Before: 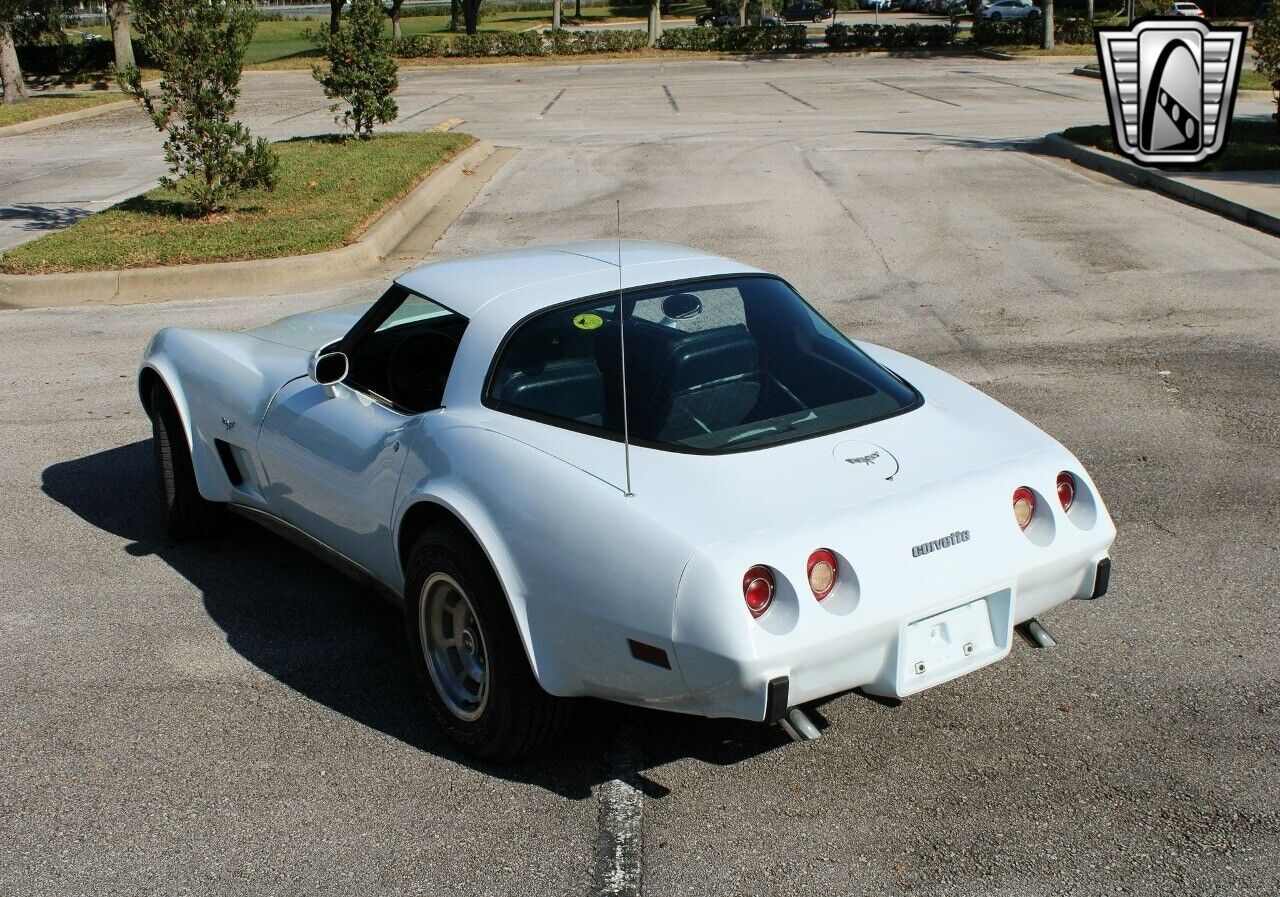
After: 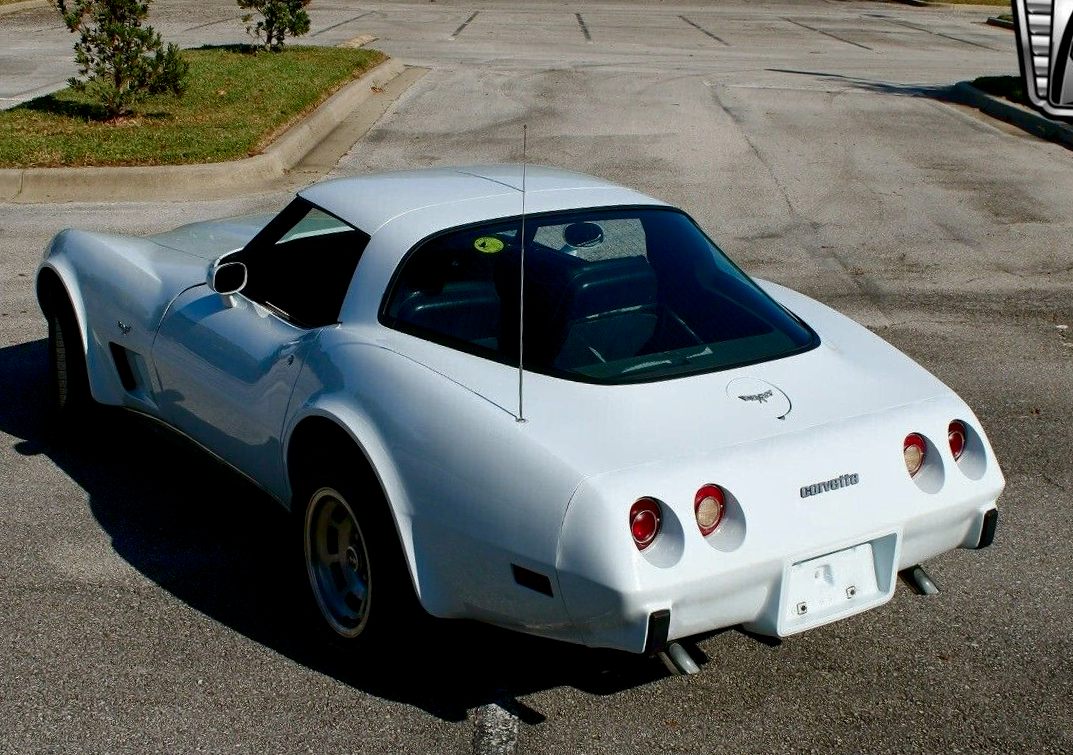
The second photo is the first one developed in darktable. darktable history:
tone equalizer: mask exposure compensation -0.512 EV
contrast brightness saturation: brightness -0.208, saturation 0.083
crop and rotate: angle -3.05°, left 5.225%, top 5.185%, right 4.631%, bottom 4.341%
color balance rgb: global offset › luminance -0.512%, perceptual saturation grading › global saturation -0.141%, perceptual saturation grading › highlights -32.716%, perceptual saturation grading › mid-tones 5.301%, perceptual saturation grading › shadows 16.906%, global vibrance 20%
